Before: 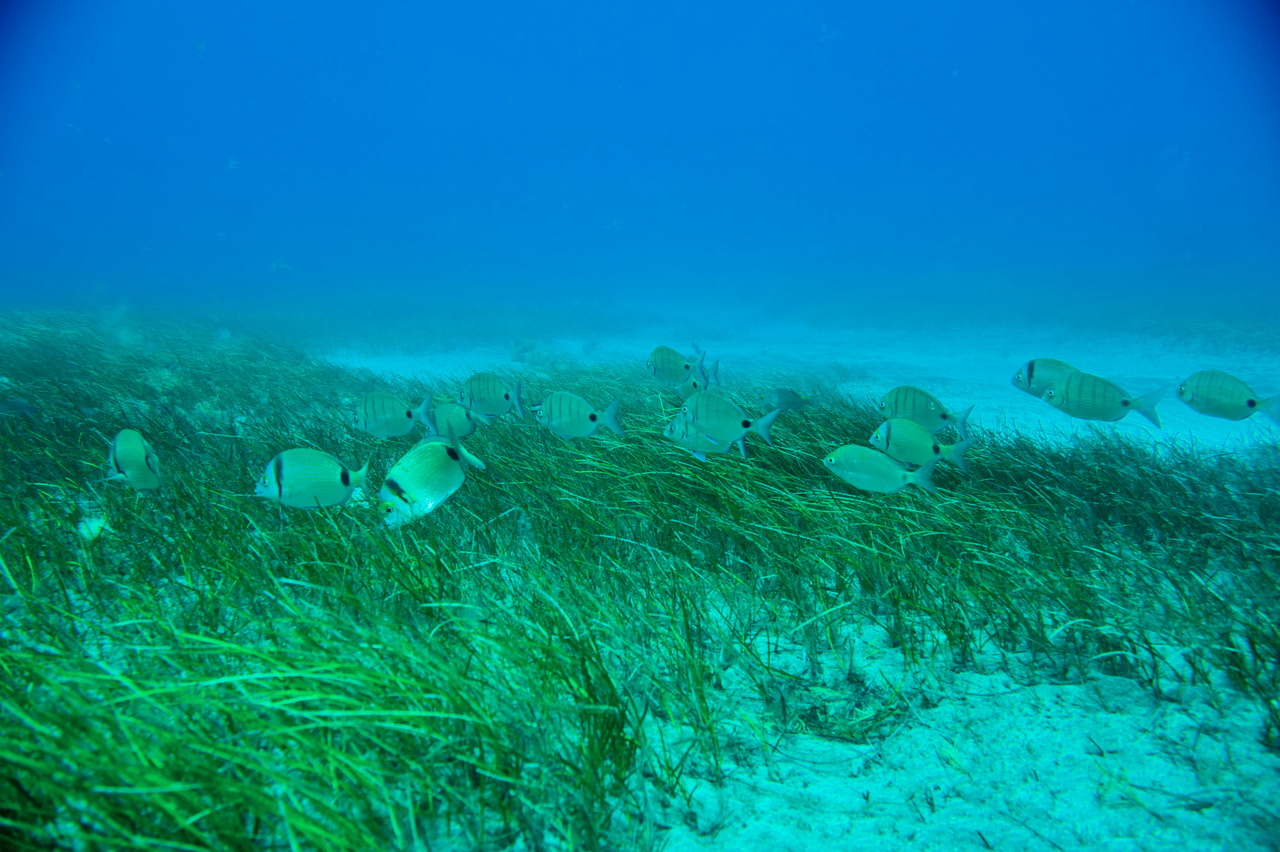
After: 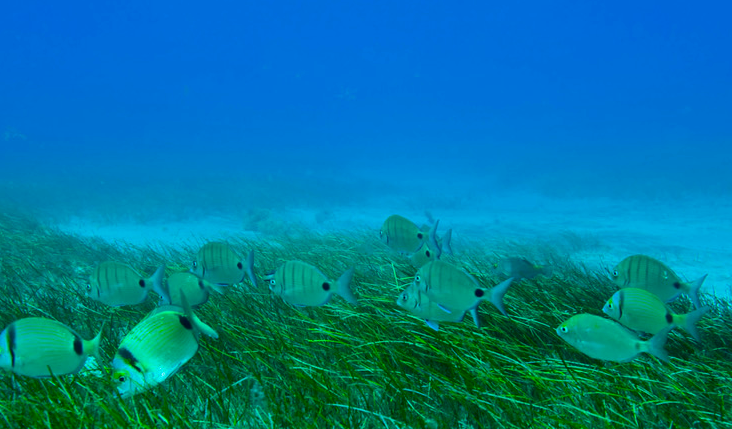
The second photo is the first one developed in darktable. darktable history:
crop: left 20.932%, top 15.471%, right 21.848%, bottom 34.081%
color zones: curves: ch1 [(0, 0.523) (0.143, 0.545) (0.286, 0.52) (0.429, 0.506) (0.571, 0.503) (0.714, 0.503) (0.857, 0.508) (1, 0.523)]
contrast brightness saturation: contrast 0.07, brightness -0.14, saturation 0.11
